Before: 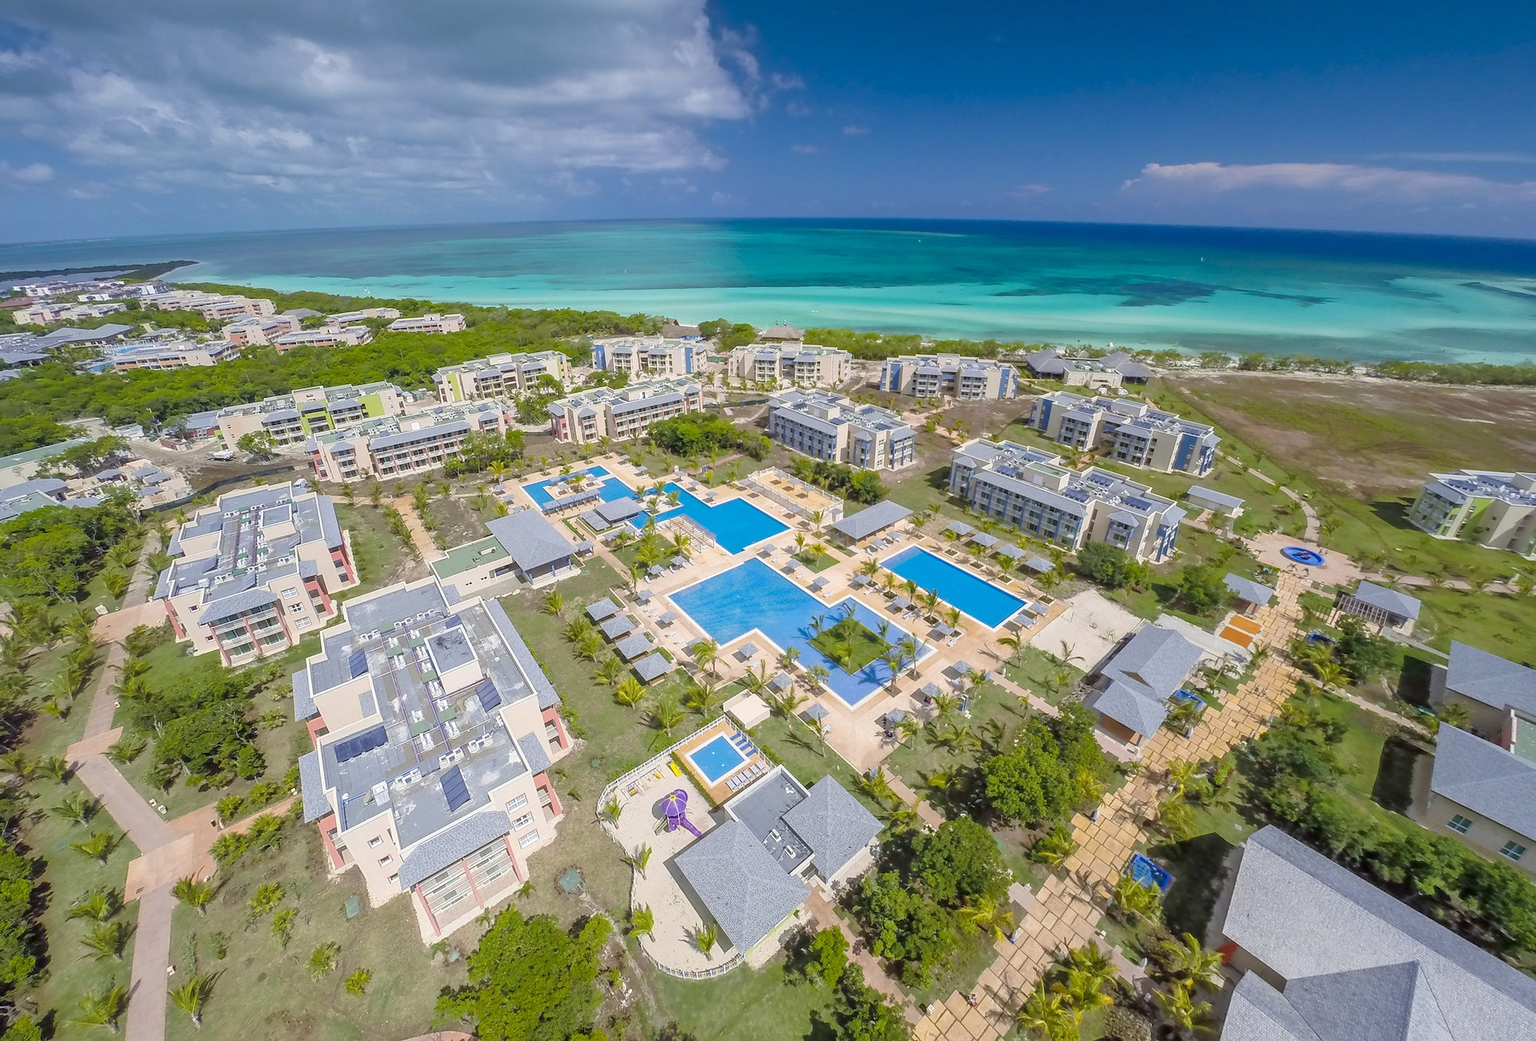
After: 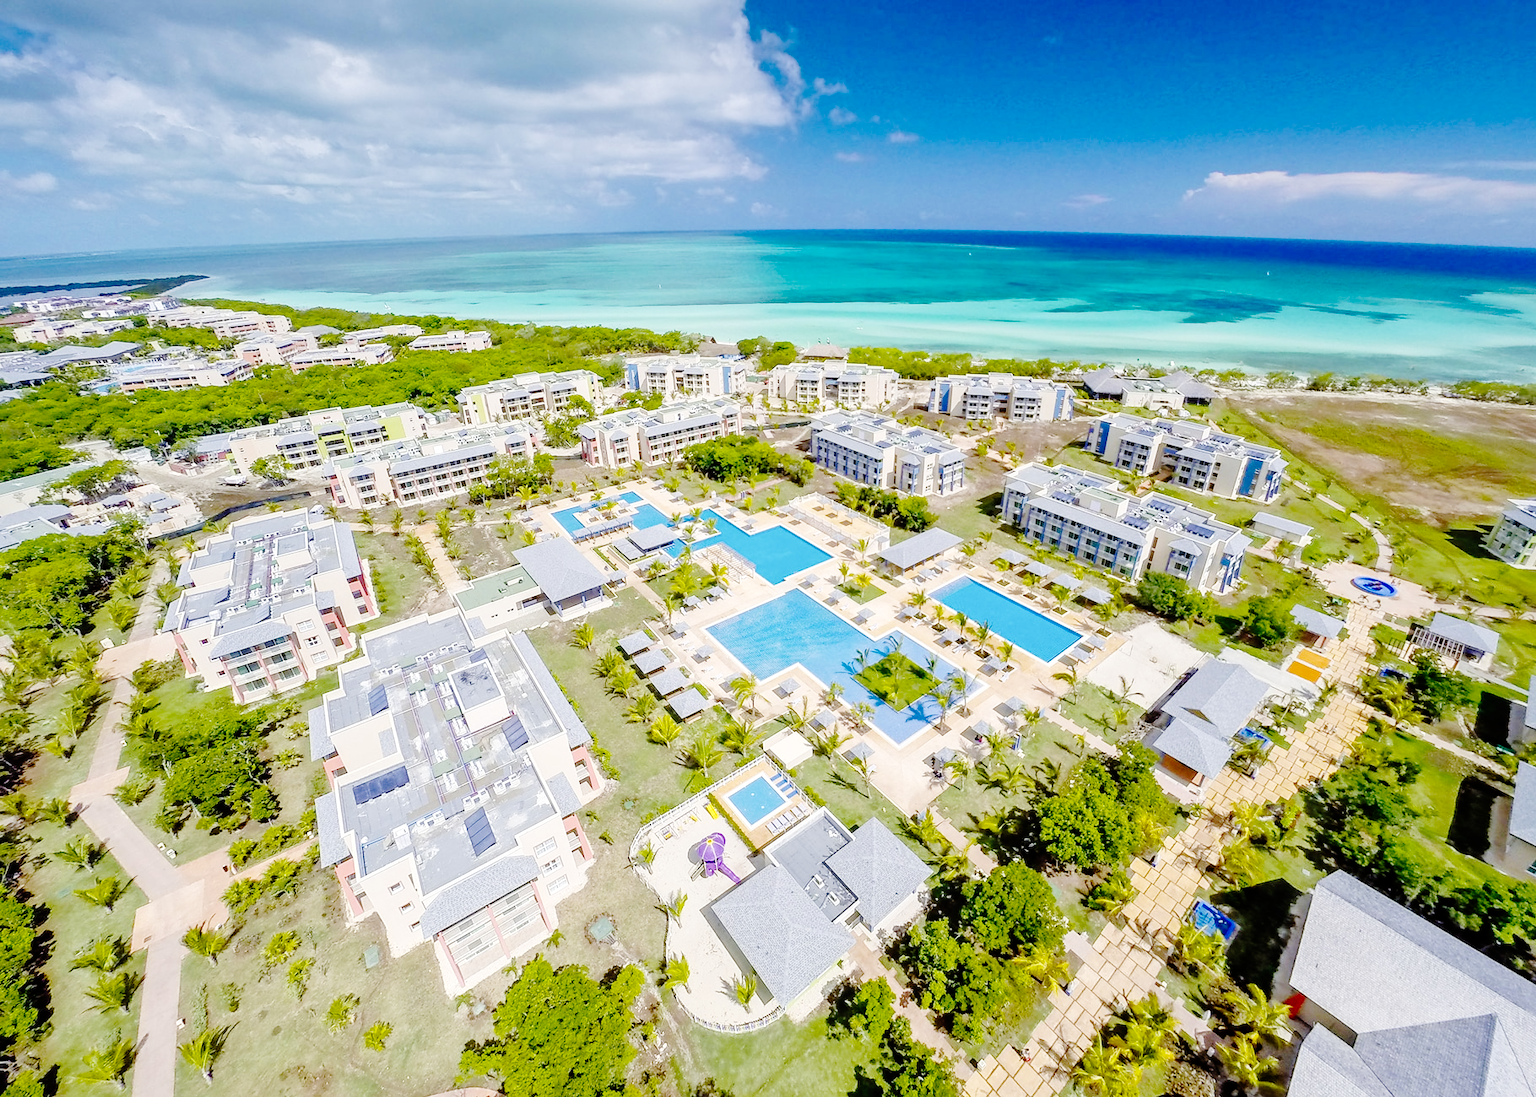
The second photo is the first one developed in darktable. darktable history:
crop and rotate: right 5.167%
base curve: curves: ch0 [(0, 0) (0.036, 0.01) (0.123, 0.254) (0.258, 0.504) (0.507, 0.748) (1, 1)], preserve colors none
local contrast: mode bilateral grid, contrast 20, coarseness 50, detail 120%, midtone range 0.2
